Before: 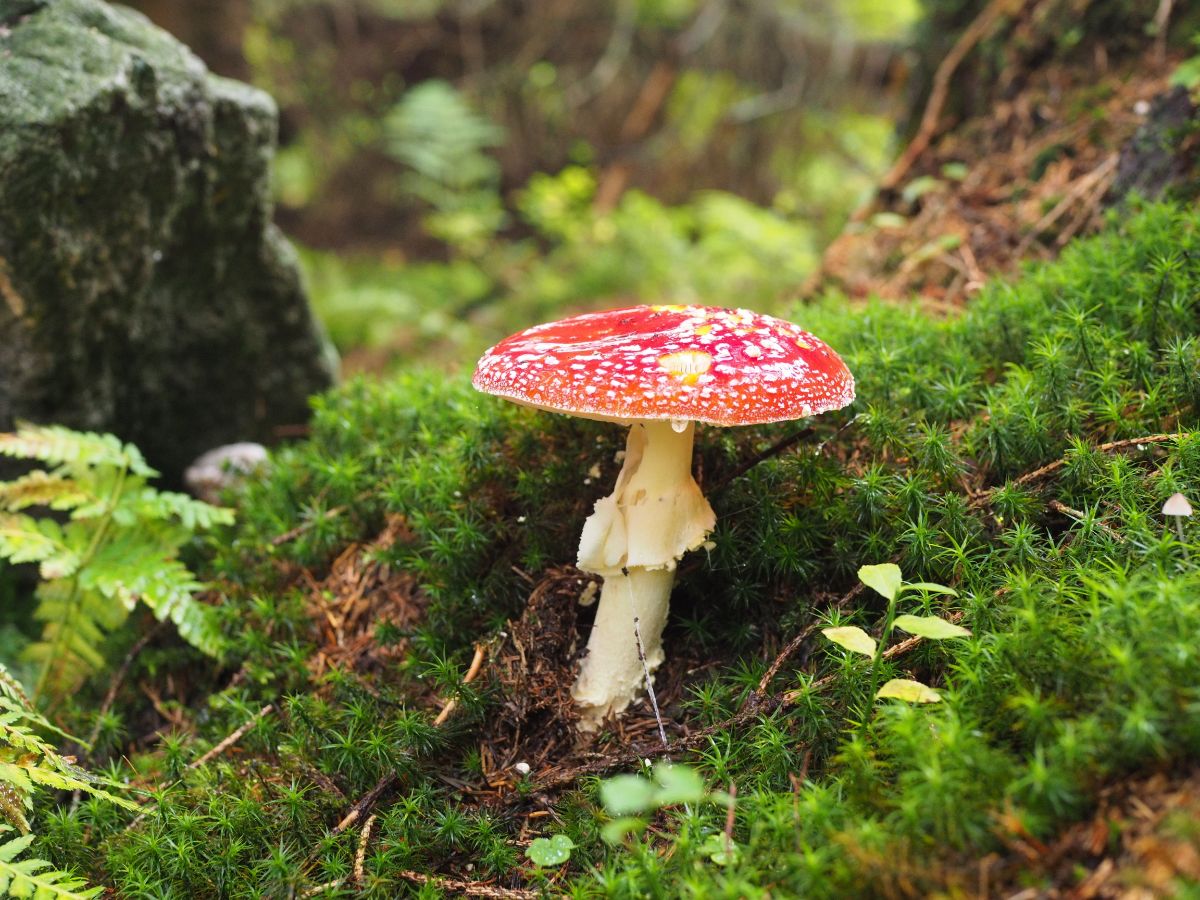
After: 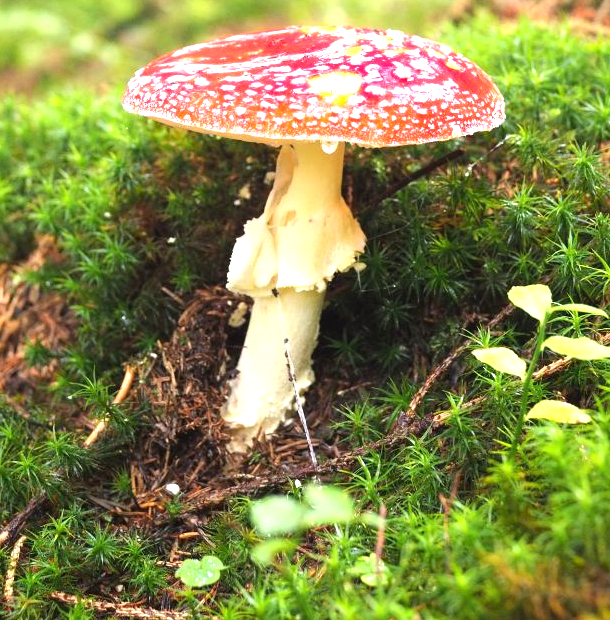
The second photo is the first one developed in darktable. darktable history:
crop and rotate: left 29.237%, top 31.001%, right 19.851%
exposure: black level correction 0, exposure 0.899 EV, compensate highlight preservation false
